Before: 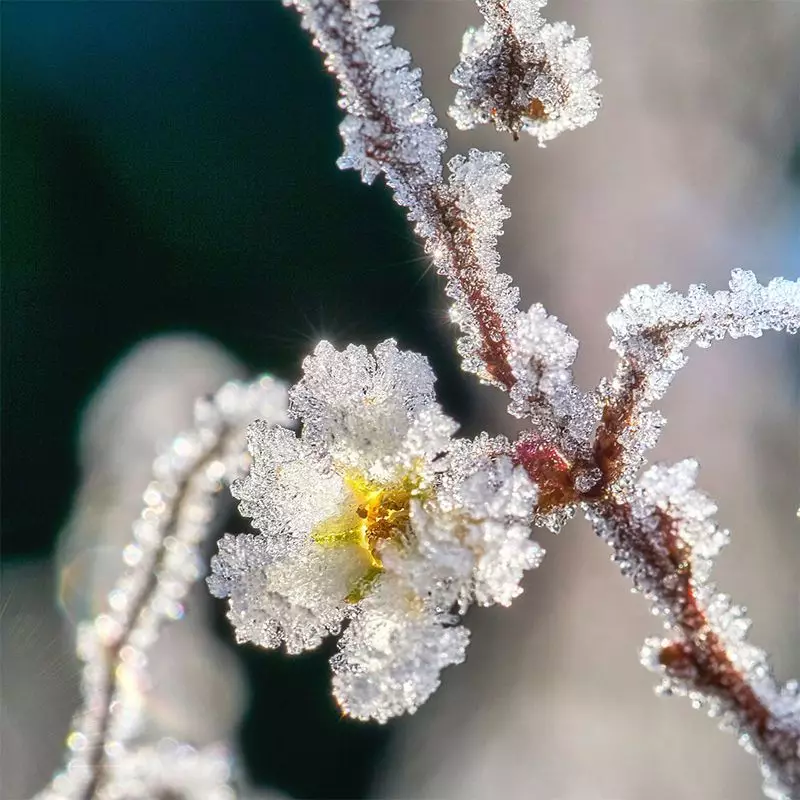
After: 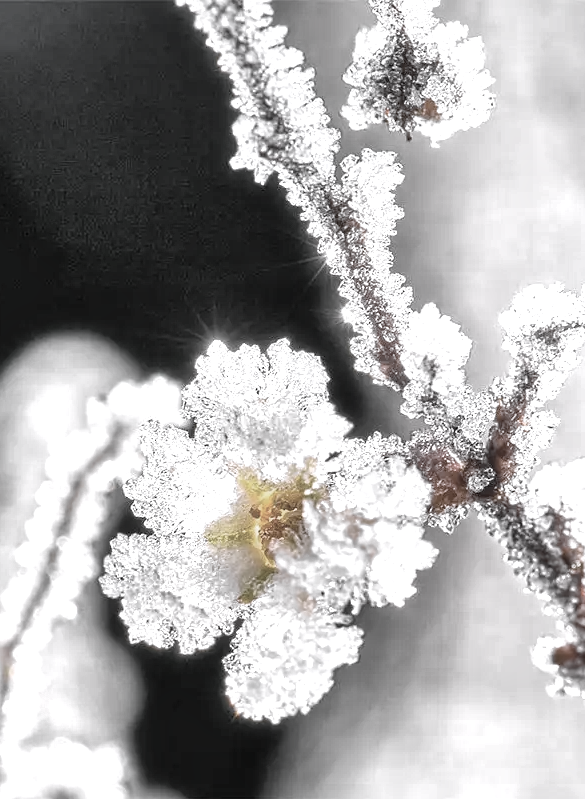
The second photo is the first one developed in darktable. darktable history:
global tonemap: drago (1, 100), detail 1
white balance: red 1.042, blue 1.17
crop: left 13.443%, right 13.31%
color zones: curves: ch0 [(0, 0.613) (0.01, 0.613) (0.245, 0.448) (0.498, 0.529) (0.642, 0.665) (0.879, 0.777) (0.99, 0.613)]; ch1 [(0, 0.035) (0.121, 0.189) (0.259, 0.197) (0.415, 0.061) (0.589, 0.022) (0.732, 0.022) (0.857, 0.026) (0.991, 0.053)]
